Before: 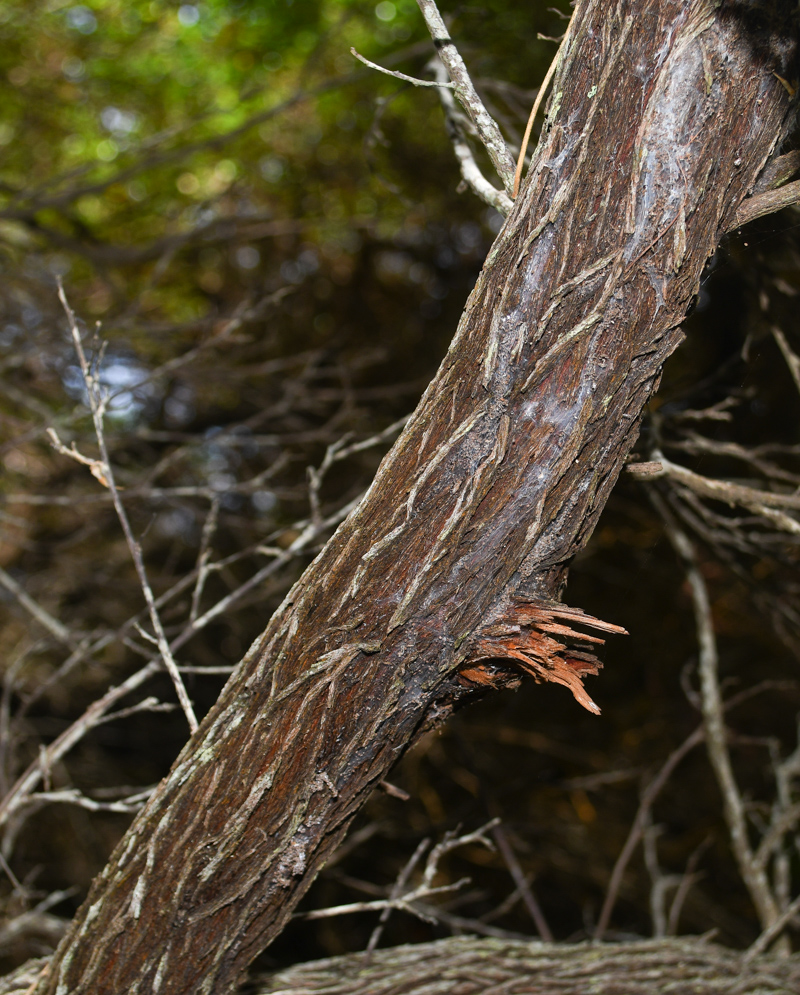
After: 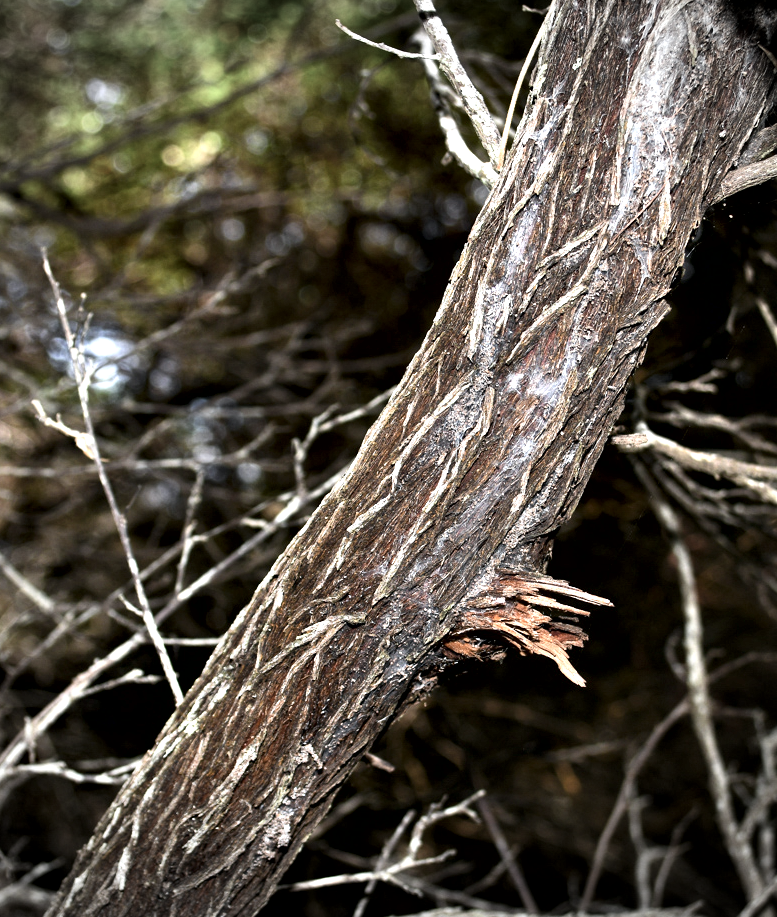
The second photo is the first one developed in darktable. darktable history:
crop: left 1.967%, top 2.879%, right 0.874%, bottom 4.906%
exposure: exposure 0.609 EV, compensate highlight preservation false
contrast equalizer: y [[0.6 ×6], [0.55 ×6], [0 ×6], [0 ×6], [0 ×6]]
contrast brightness saturation: contrast 0.099, saturation -0.37
vignetting: fall-off start 88.33%, fall-off radius 43.5%, width/height ratio 1.154
